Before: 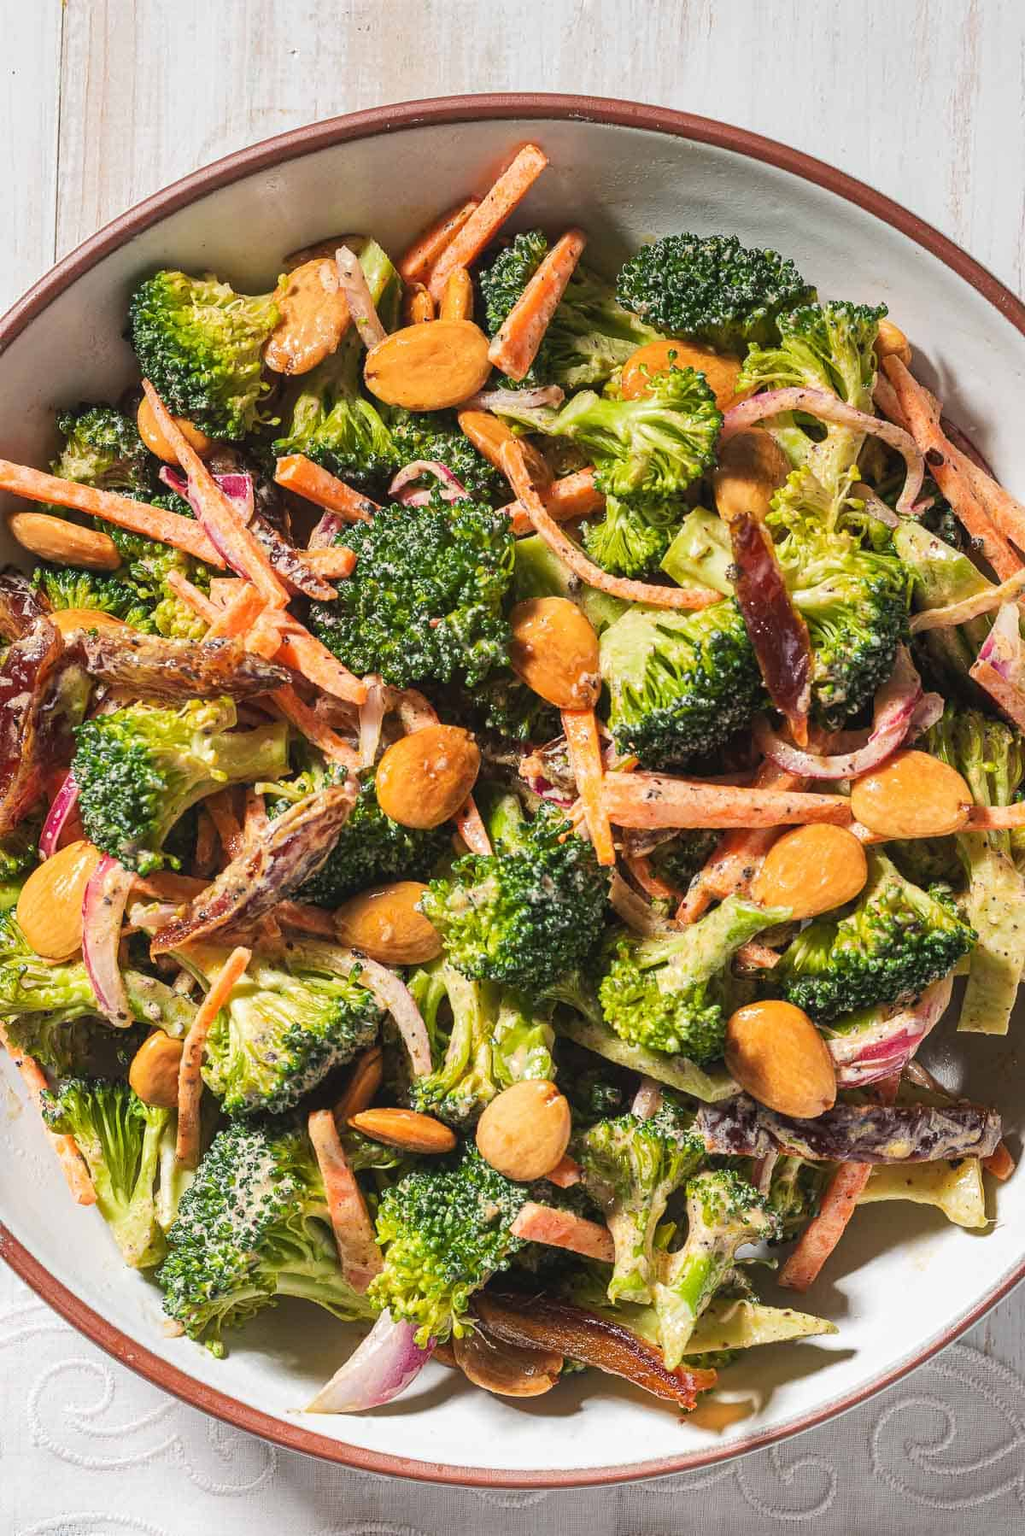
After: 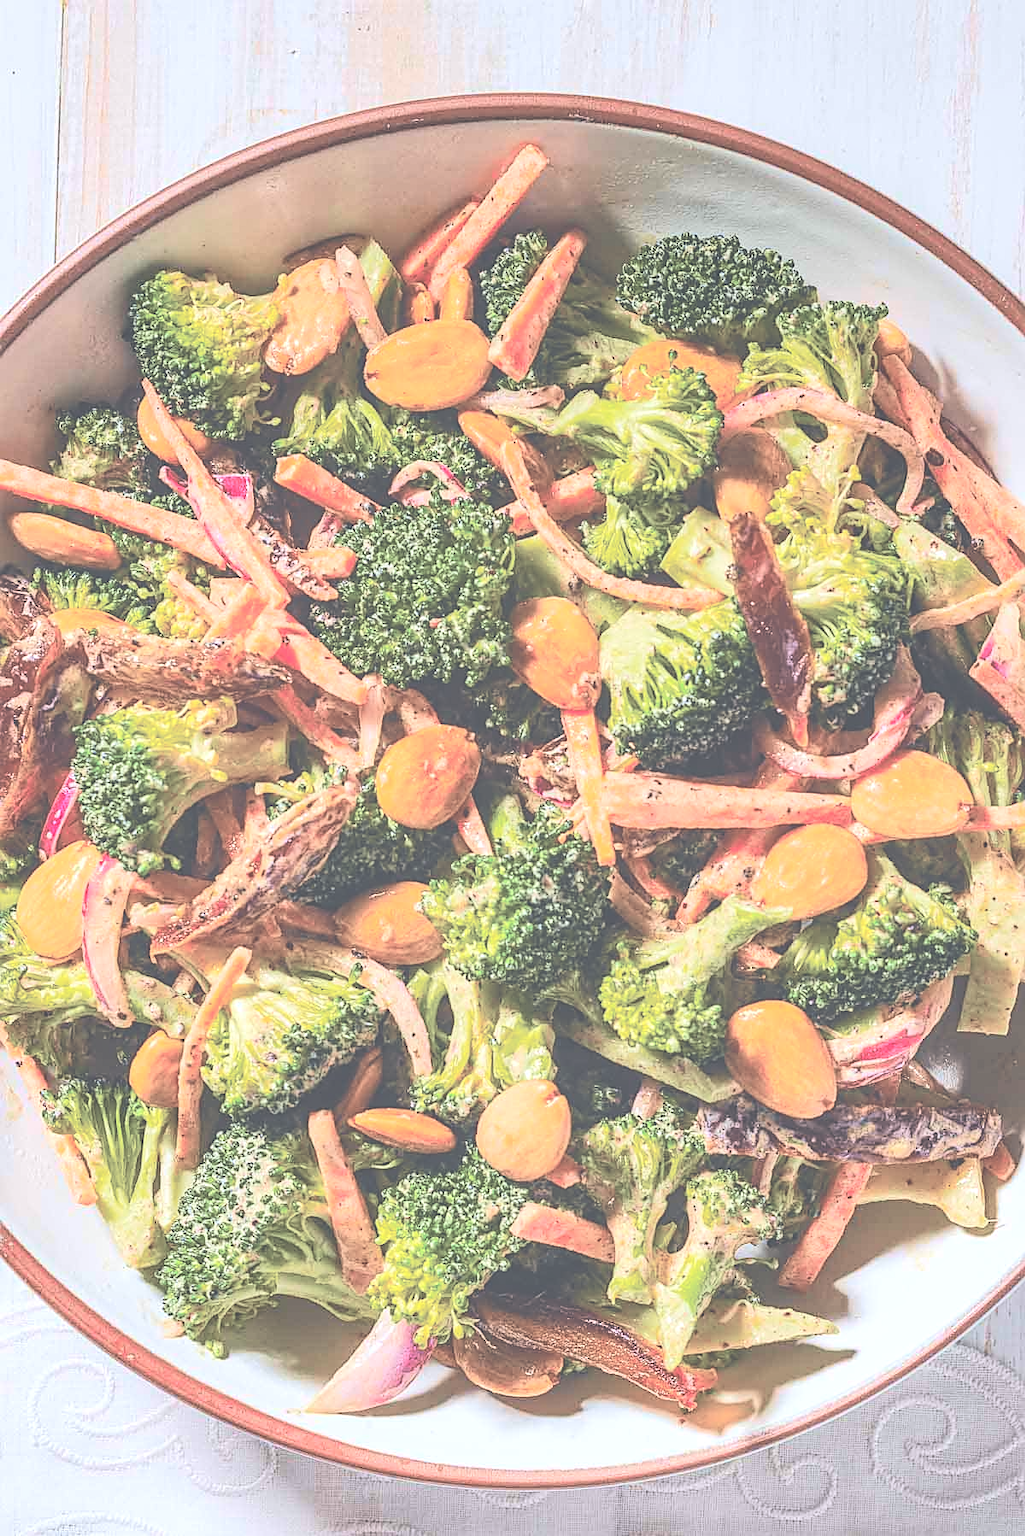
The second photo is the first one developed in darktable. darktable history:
sharpen: on, module defaults
contrast equalizer: octaves 7, y [[0.439, 0.44, 0.442, 0.457, 0.493, 0.498], [0.5 ×6], [0.5 ×6], [0 ×6], [0 ×6]], mix 0.313
contrast brightness saturation: contrast 0.101, brightness 0.028, saturation 0.092
tone curve: curves: ch0 [(0, 0) (0.049, 0.01) (0.154, 0.081) (0.491, 0.56) (0.739, 0.794) (0.992, 0.937)]; ch1 [(0, 0) (0.172, 0.123) (0.317, 0.272) (0.401, 0.422) (0.499, 0.497) (0.531, 0.54) (0.615, 0.603) (0.741, 0.783) (1, 1)]; ch2 [(0, 0) (0.411, 0.424) (0.462, 0.464) (0.502, 0.489) (0.544, 0.551) (0.686, 0.638) (1, 1)], color space Lab, independent channels, preserve colors none
shadows and highlights: shadows 37.36, highlights -26.65, soften with gaussian
local contrast: on, module defaults
exposure: black level correction -0.072, exposure 0.502 EV, compensate highlight preservation false
color correction: highlights a* -0.125, highlights b* -5.2, shadows a* -0.136, shadows b* -0.099
